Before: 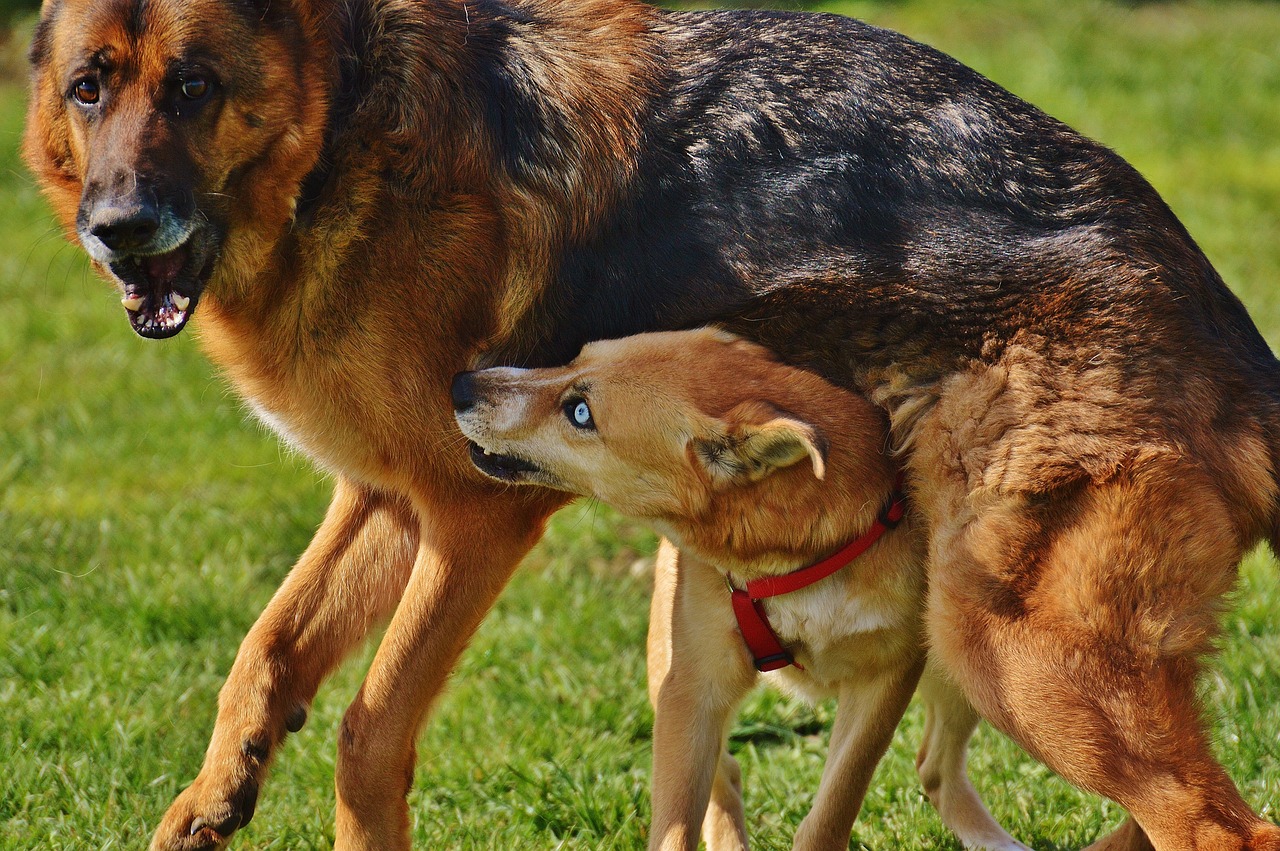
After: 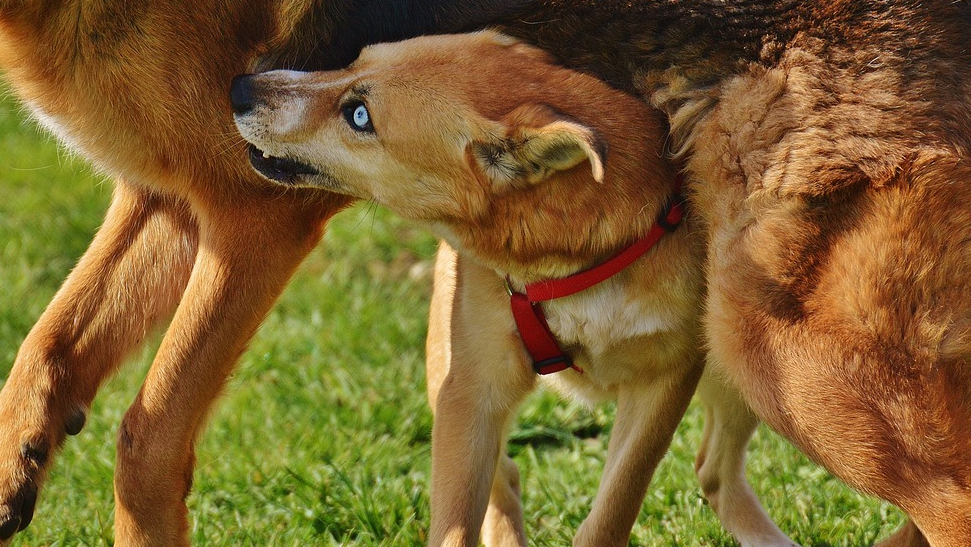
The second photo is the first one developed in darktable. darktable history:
crop and rotate: left 17.323%, top 34.933%, right 6.814%, bottom 0.777%
